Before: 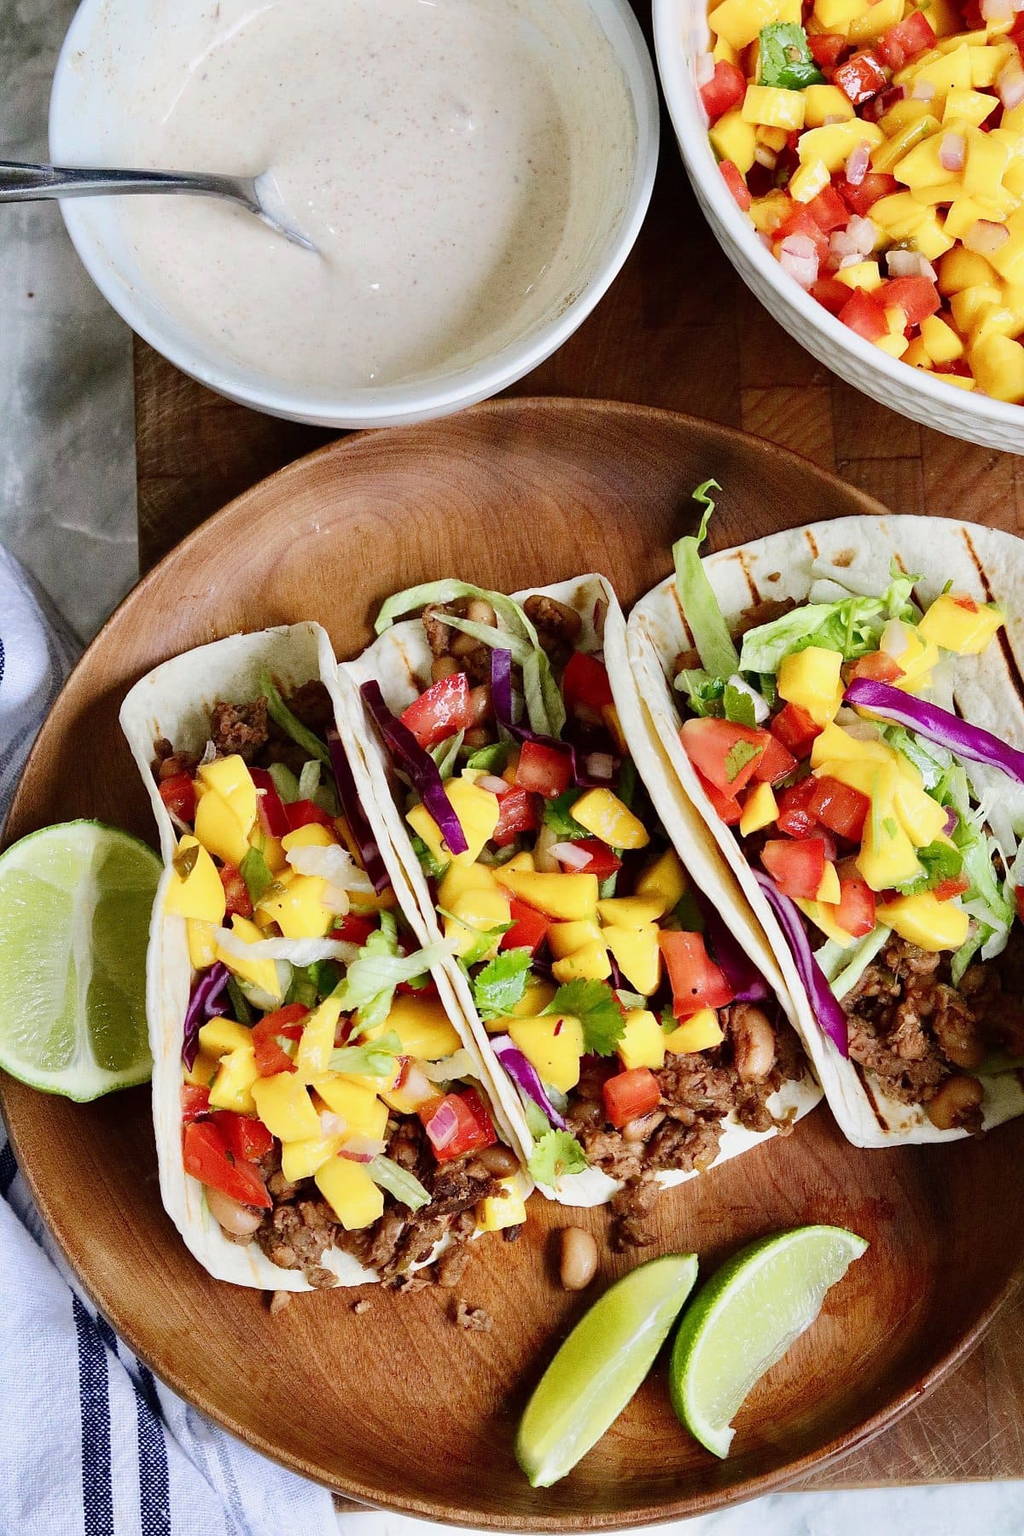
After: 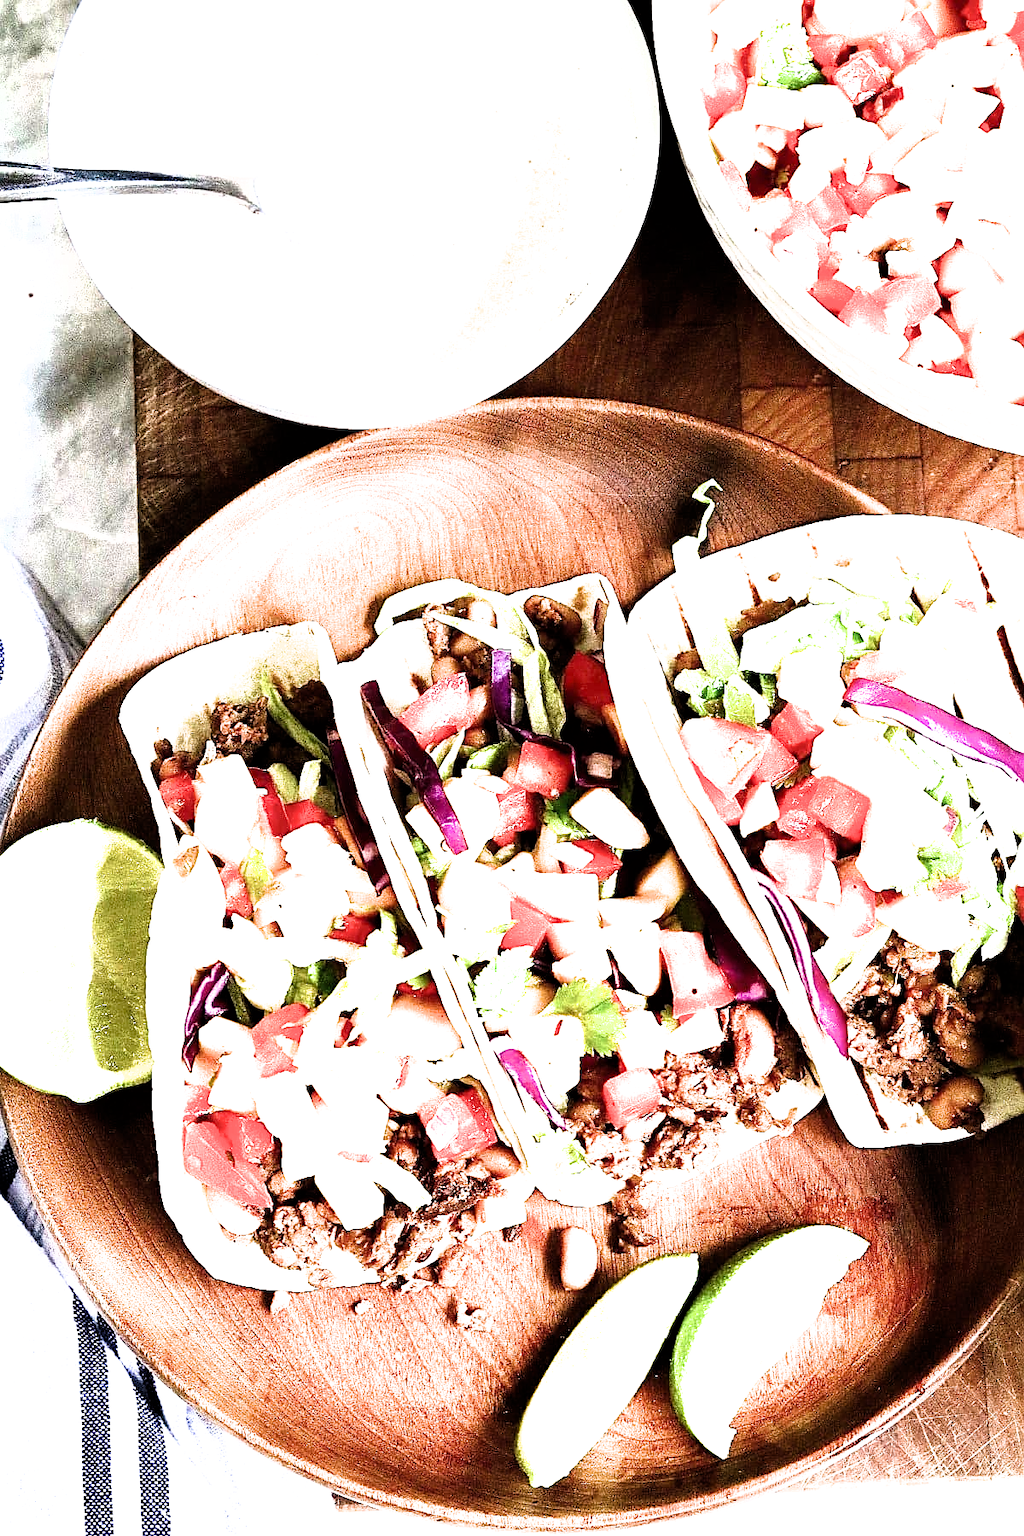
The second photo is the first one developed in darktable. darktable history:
exposure: black level correction 0, exposure 1.629 EV, compensate exposure bias true, compensate highlight preservation false
sharpen: on, module defaults
filmic rgb: black relative exposure -8.31 EV, white relative exposure 2.21 EV, hardness 7.09, latitude 86.13%, contrast 1.691, highlights saturation mix -3.67%, shadows ↔ highlights balance -2.62%
